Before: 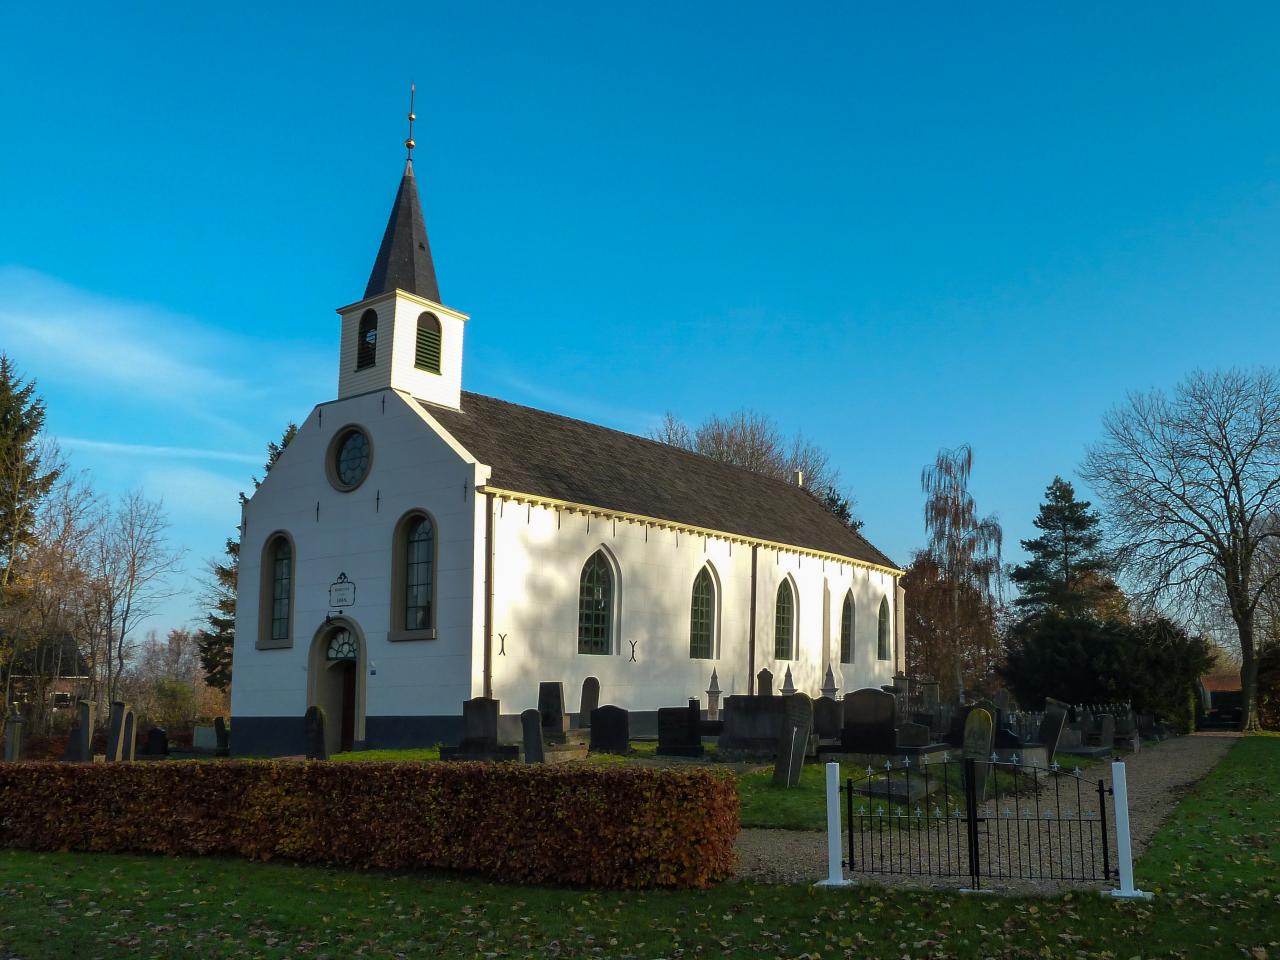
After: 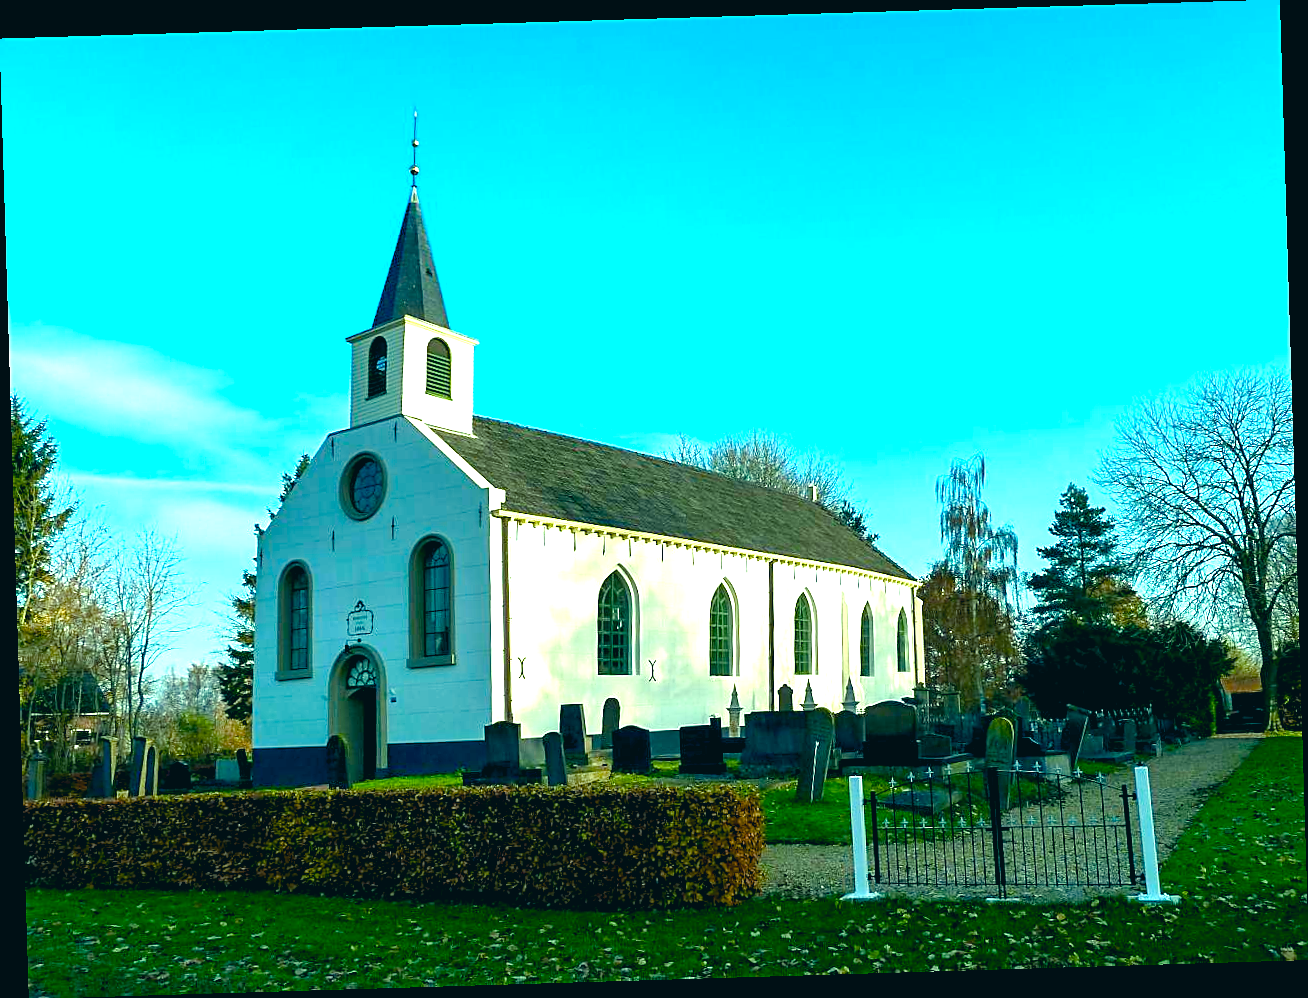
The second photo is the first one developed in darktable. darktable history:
color balance rgb: shadows lift › luminance -9.41%, highlights gain › luminance 17.6%, global offset › luminance -1.45%, perceptual saturation grading › highlights -17.77%, perceptual saturation grading › mid-tones 33.1%, perceptual saturation grading › shadows 50.52%, global vibrance 24.22%
exposure: black level correction 0, exposure 1.4 EV, compensate highlight preservation false
rotate and perspective: rotation -1.75°, automatic cropping off
sharpen: on, module defaults
color correction: highlights a* -20.08, highlights b* 9.8, shadows a* -20.4, shadows b* -10.76
